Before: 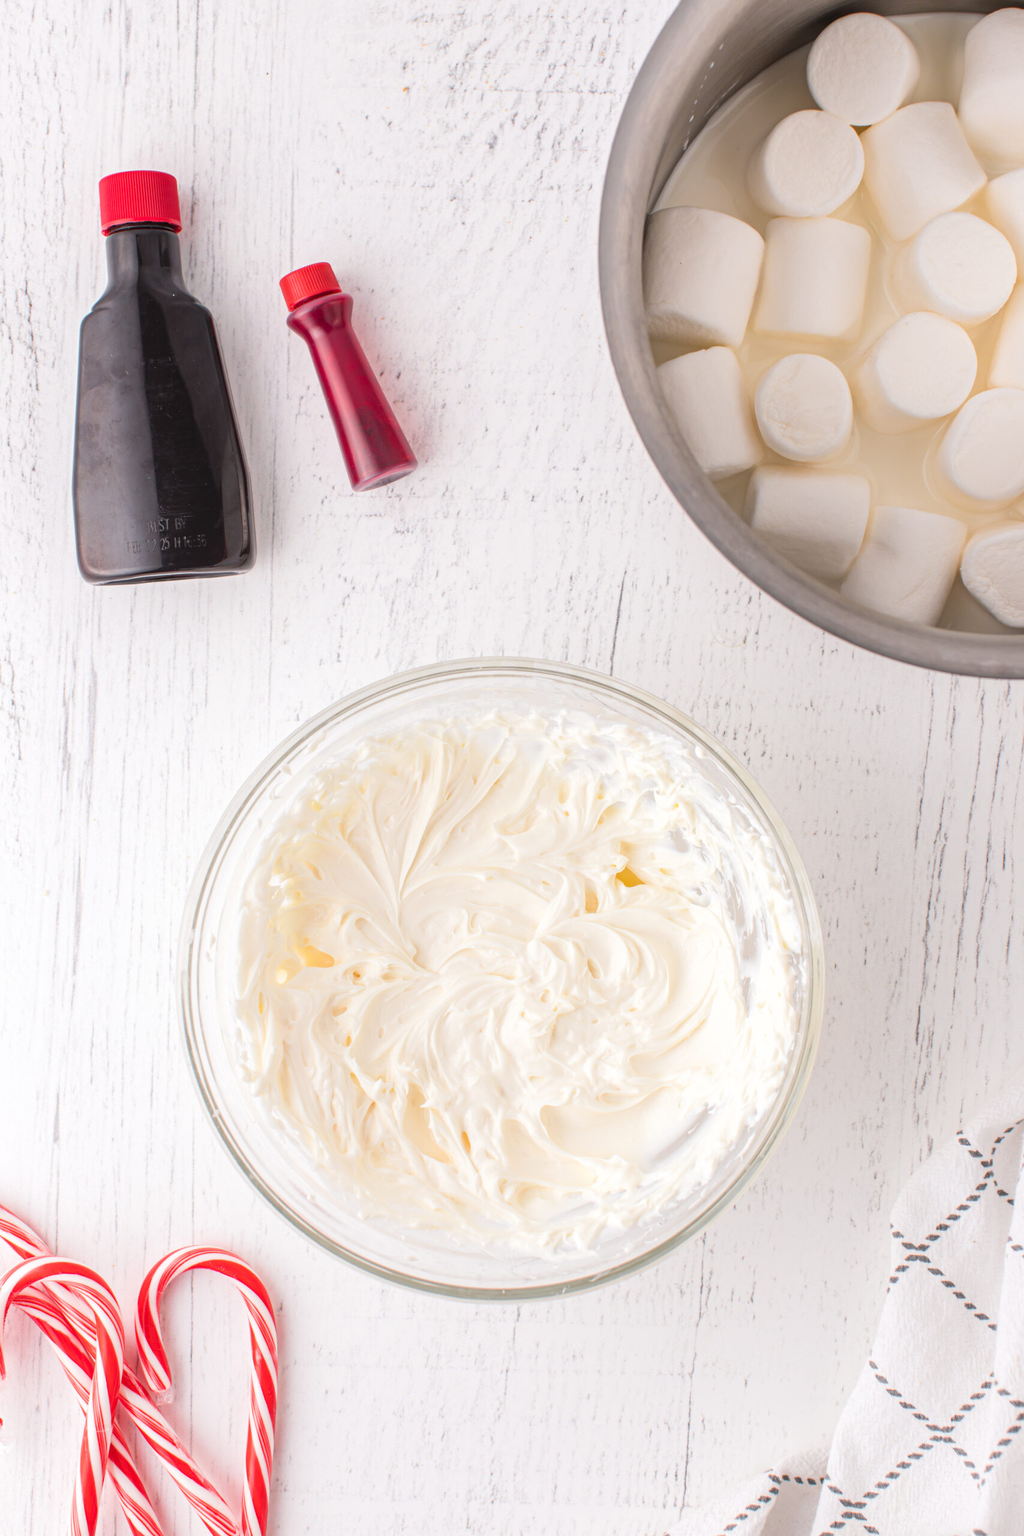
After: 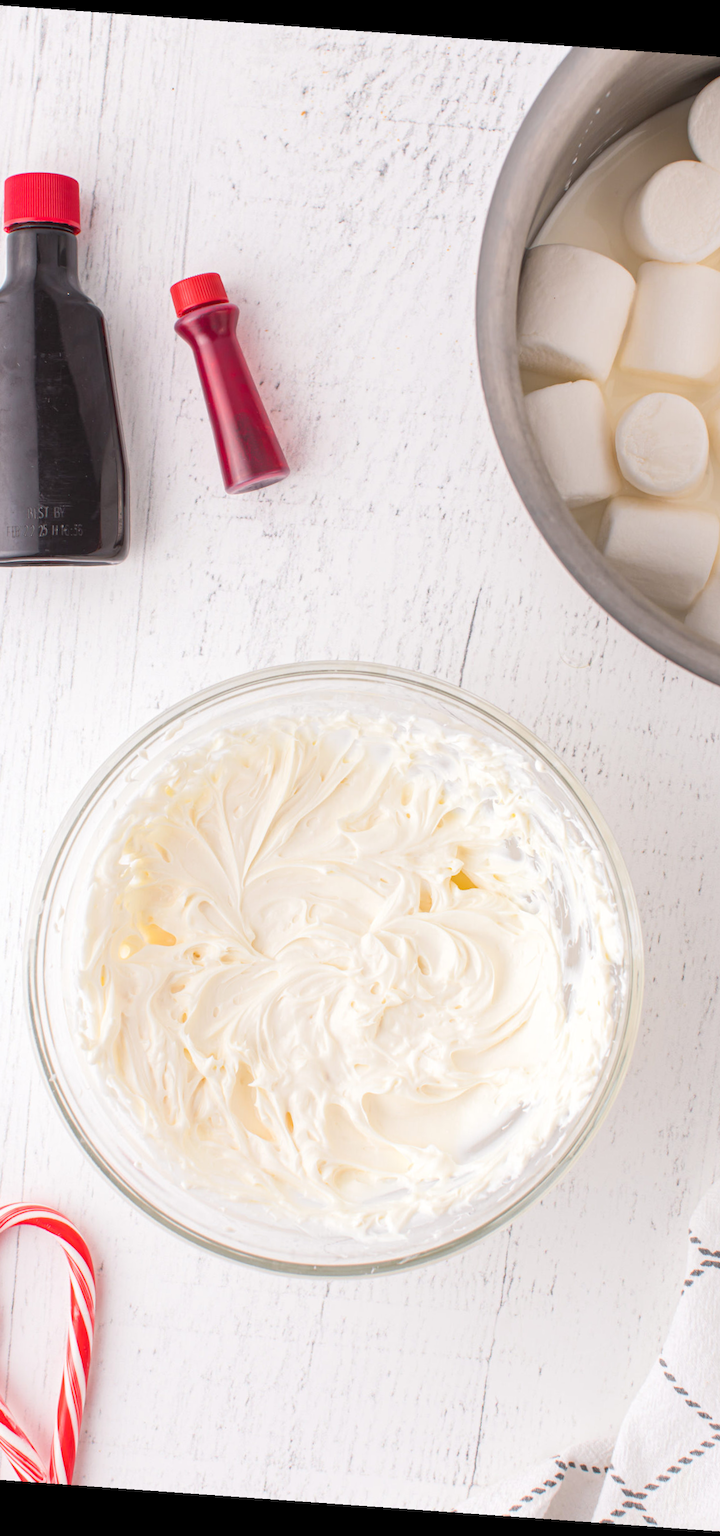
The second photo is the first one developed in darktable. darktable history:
crop: left 16.899%, right 16.556%
white balance: emerald 1
shadows and highlights: shadows 43.06, highlights 6.94
rotate and perspective: rotation 4.1°, automatic cropping off
